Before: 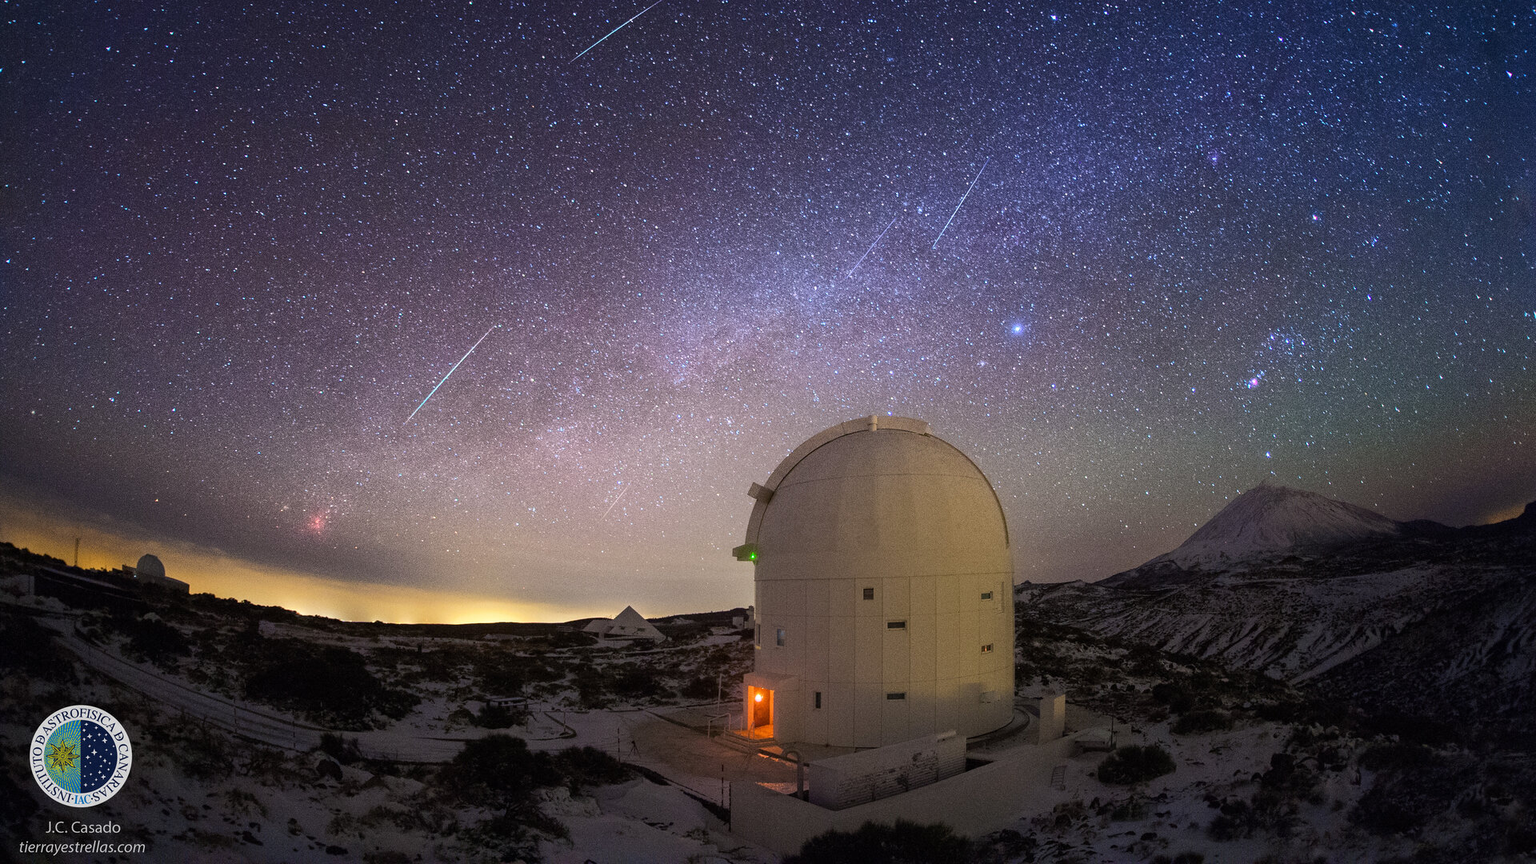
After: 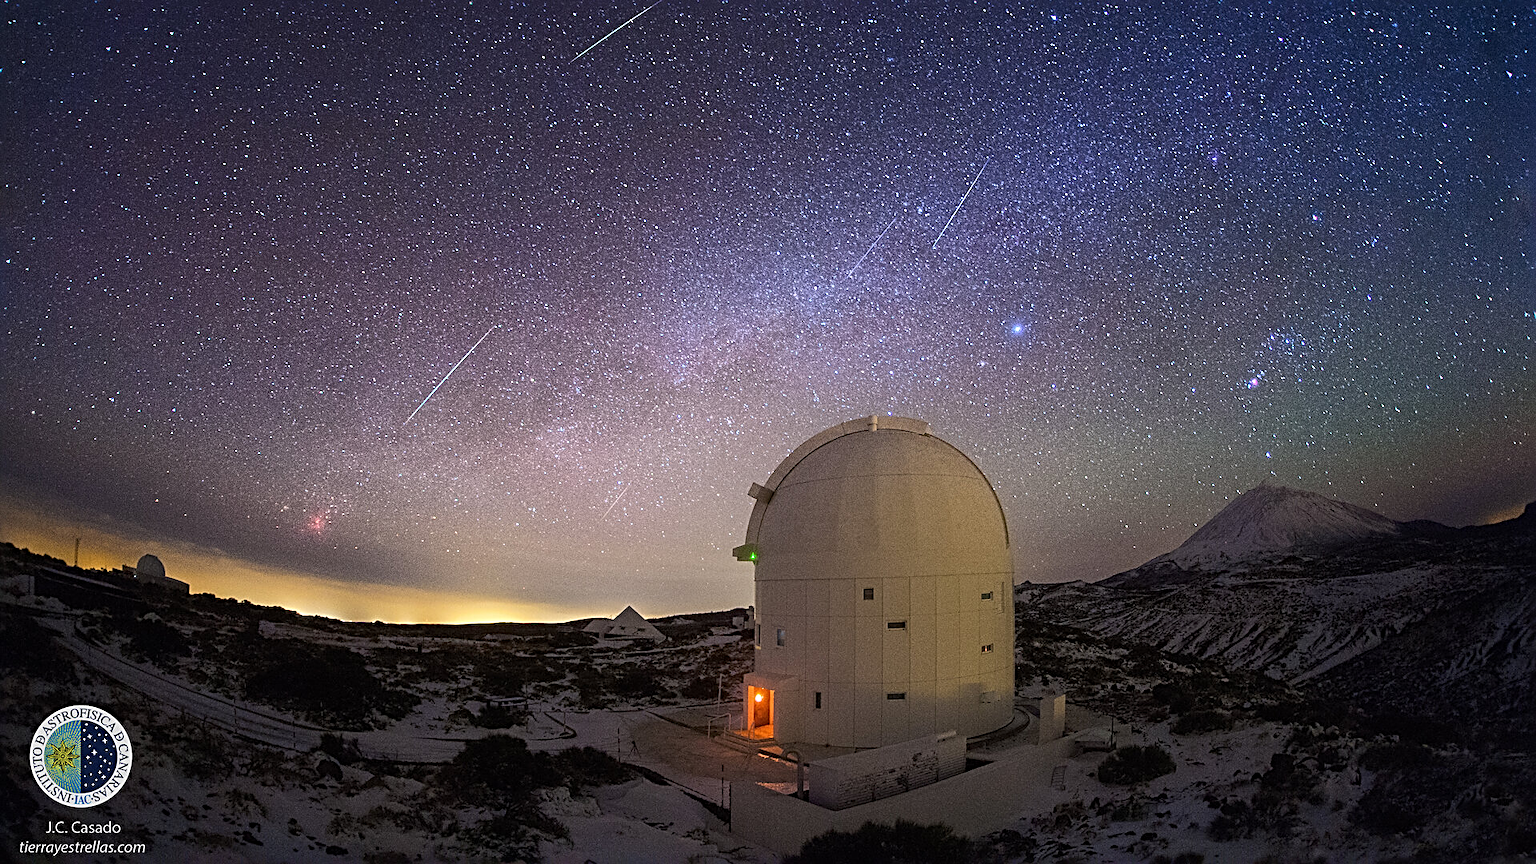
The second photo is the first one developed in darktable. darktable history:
sharpen: radius 2.838, amount 0.705
